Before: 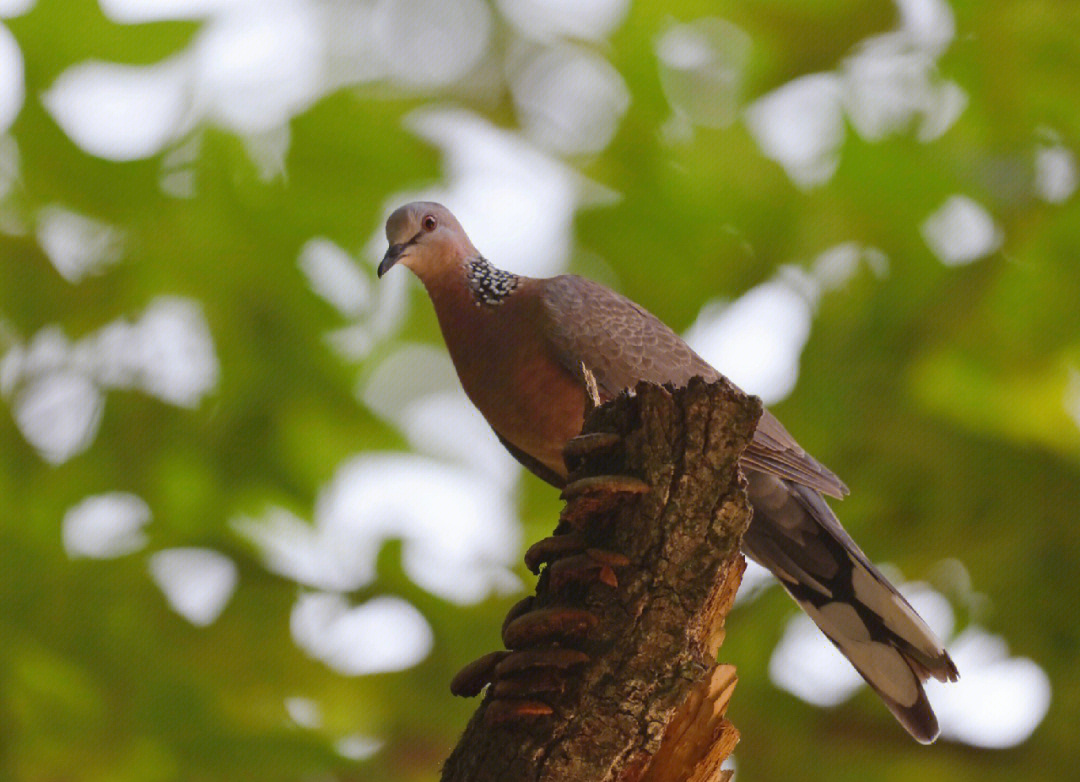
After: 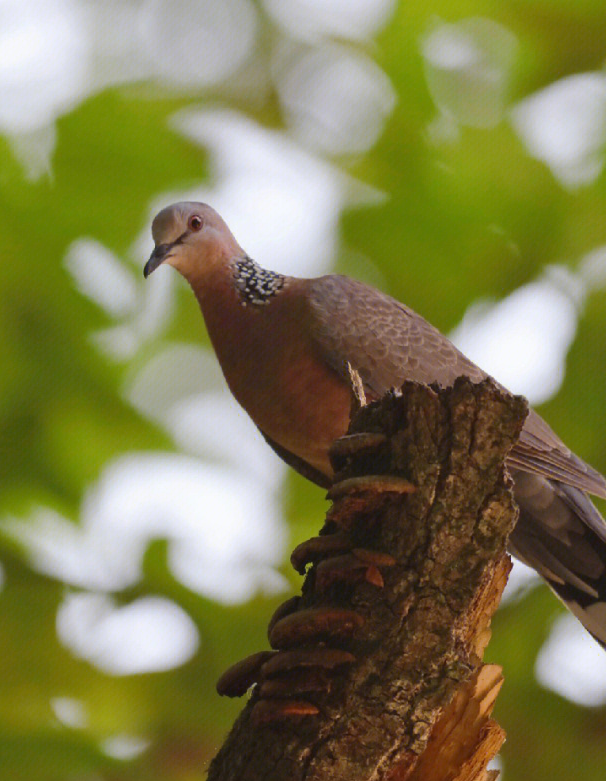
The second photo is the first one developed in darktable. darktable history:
crop: left 21.73%, right 22.147%, bottom 0.013%
